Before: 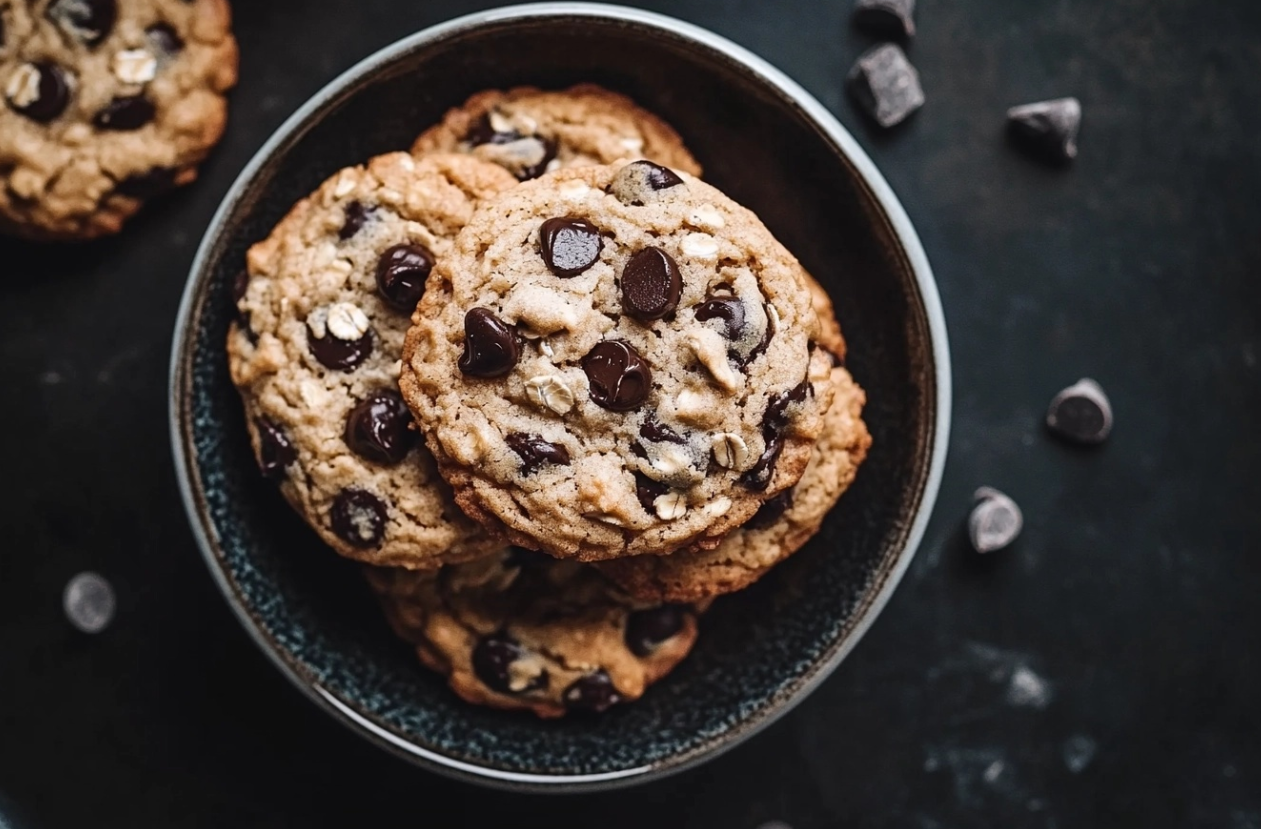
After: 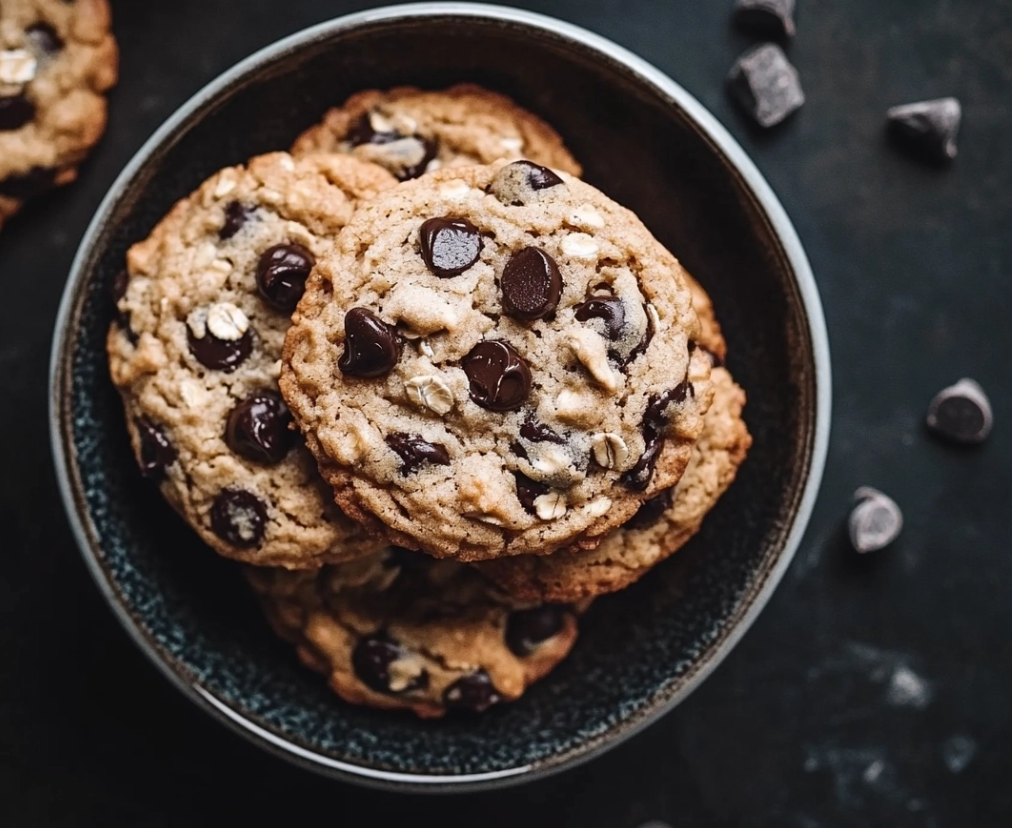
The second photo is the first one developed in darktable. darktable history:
crop and rotate: left 9.525%, right 10.21%
